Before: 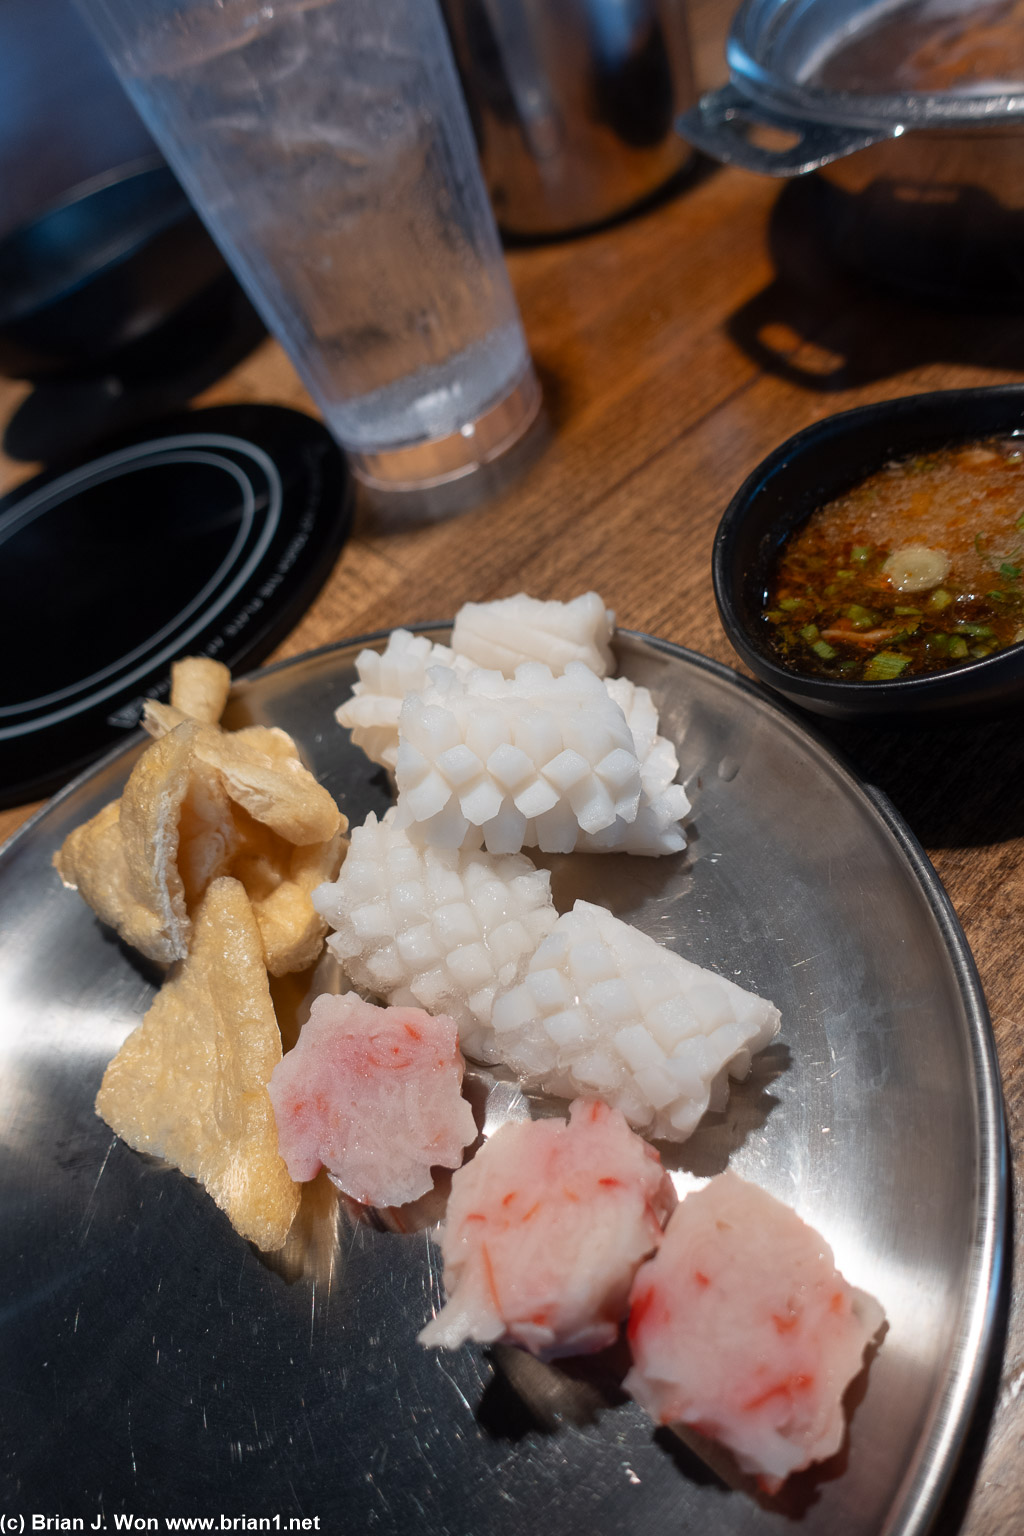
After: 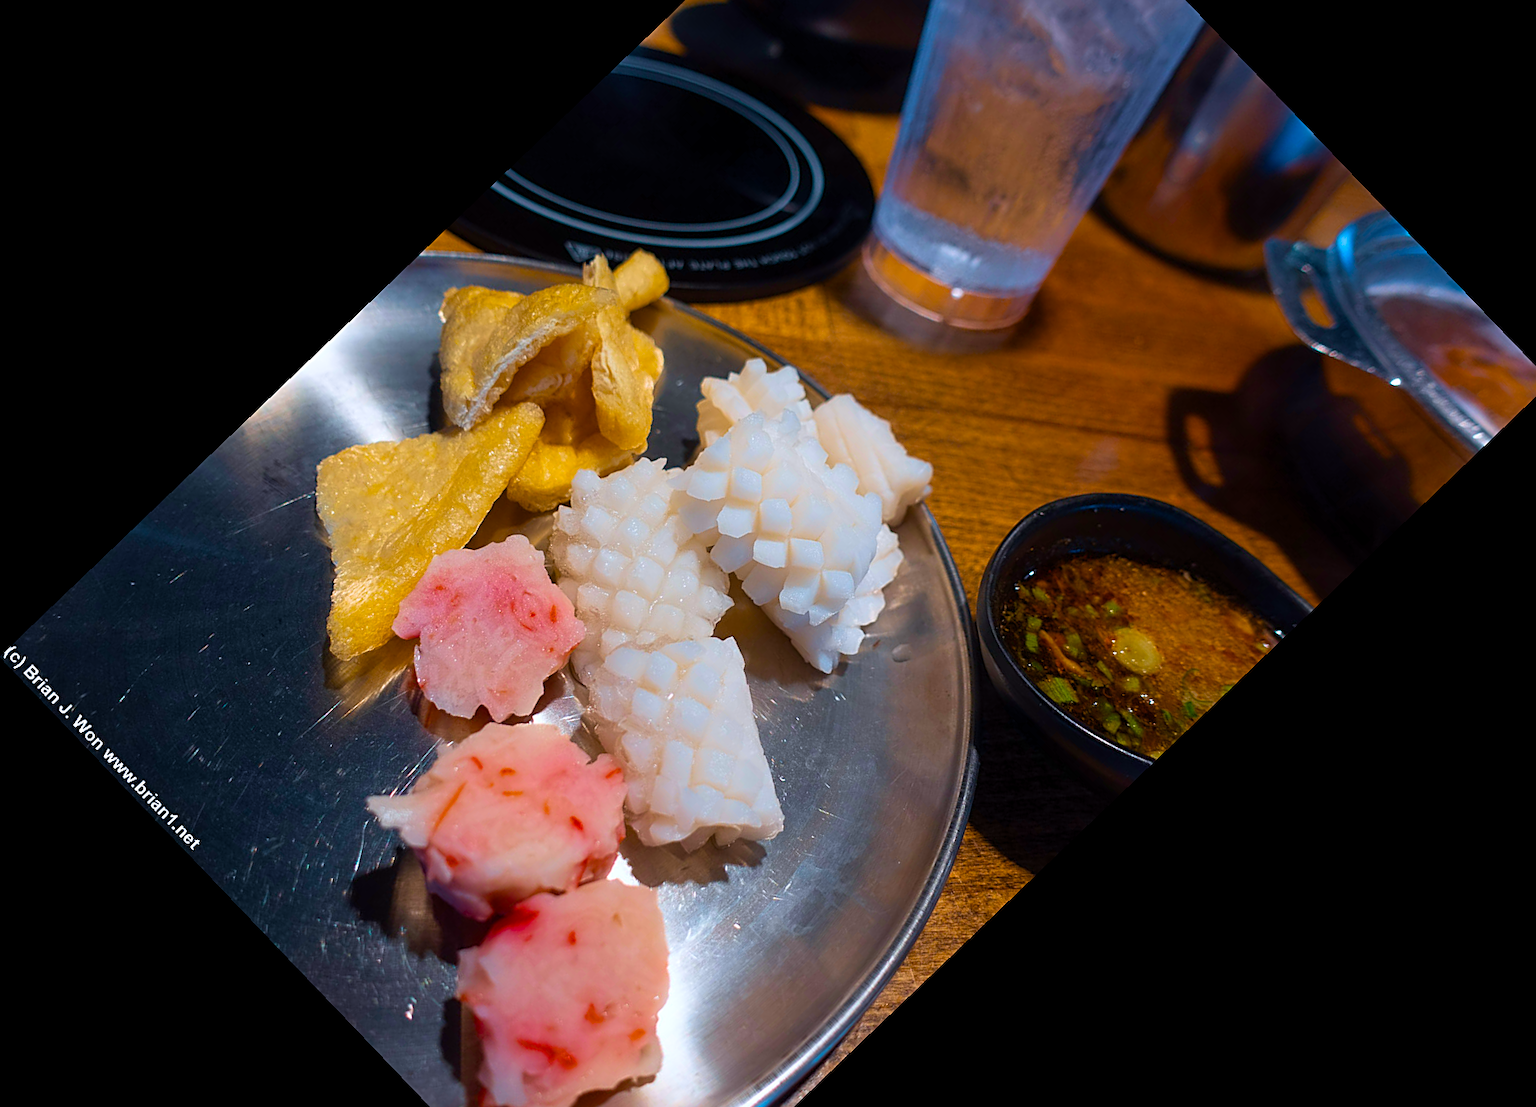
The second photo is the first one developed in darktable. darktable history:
crop and rotate: angle -46.26°, top 16.234%, right 0.912%, bottom 11.704%
sharpen: on, module defaults
velvia: strength 39.63%
color balance rgb: perceptual saturation grading › global saturation 100%
color calibration: x 0.355, y 0.367, temperature 4700.38 K
